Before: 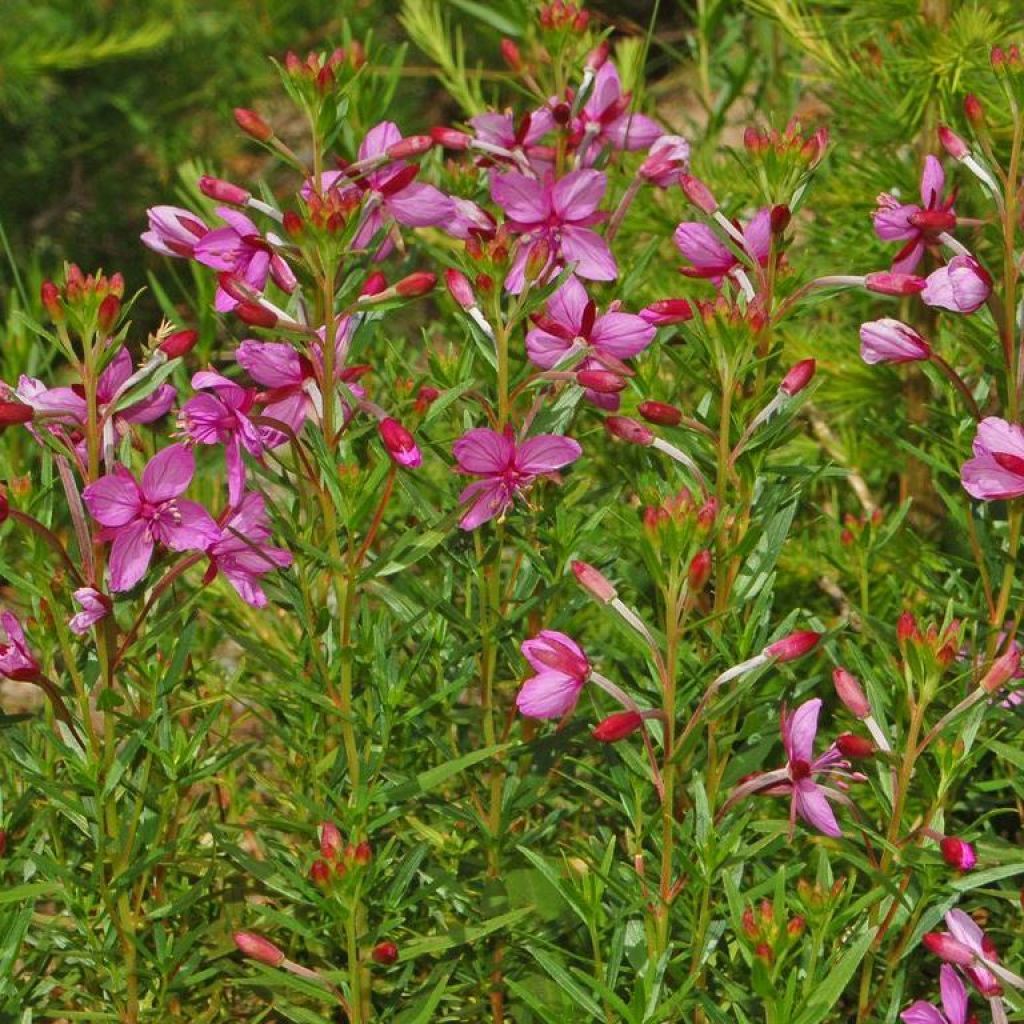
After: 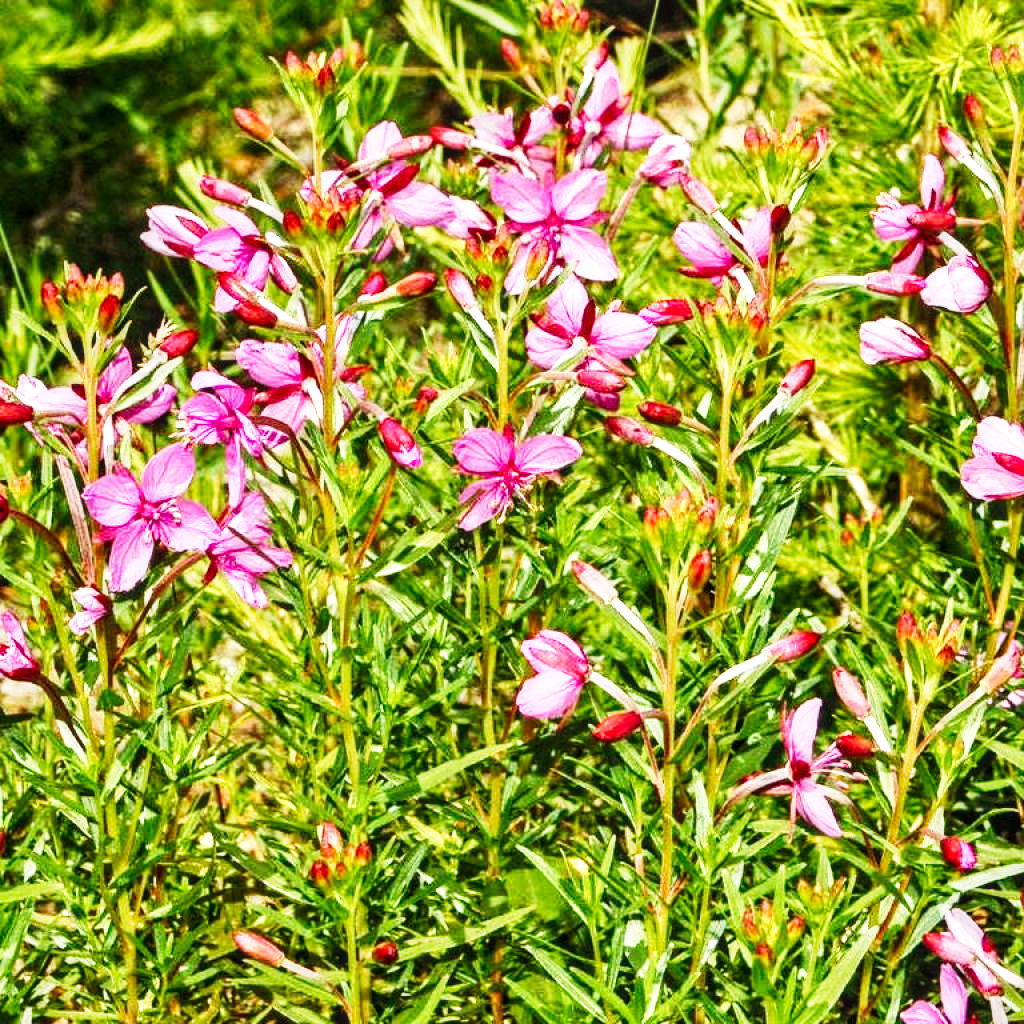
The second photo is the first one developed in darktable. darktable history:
tone equalizer: -8 EV -1.1 EV, -7 EV -0.98 EV, -6 EV -0.855 EV, -5 EV -0.538 EV, -3 EV 0.584 EV, -2 EV 0.867 EV, -1 EV 1.01 EV, +0 EV 1.06 EV, edges refinement/feathering 500, mask exposure compensation -1.57 EV, preserve details no
local contrast: on, module defaults
base curve: curves: ch0 [(0, 0) (0, 0.001) (0.001, 0.001) (0.004, 0.002) (0.007, 0.004) (0.015, 0.013) (0.033, 0.045) (0.052, 0.096) (0.075, 0.17) (0.099, 0.241) (0.163, 0.42) (0.219, 0.55) (0.259, 0.616) (0.327, 0.722) (0.365, 0.765) (0.522, 0.873) (0.547, 0.881) (0.689, 0.919) (0.826, 0.952) (1, 1)], fusion 1, exposure shift 0.01, preserve colors none
